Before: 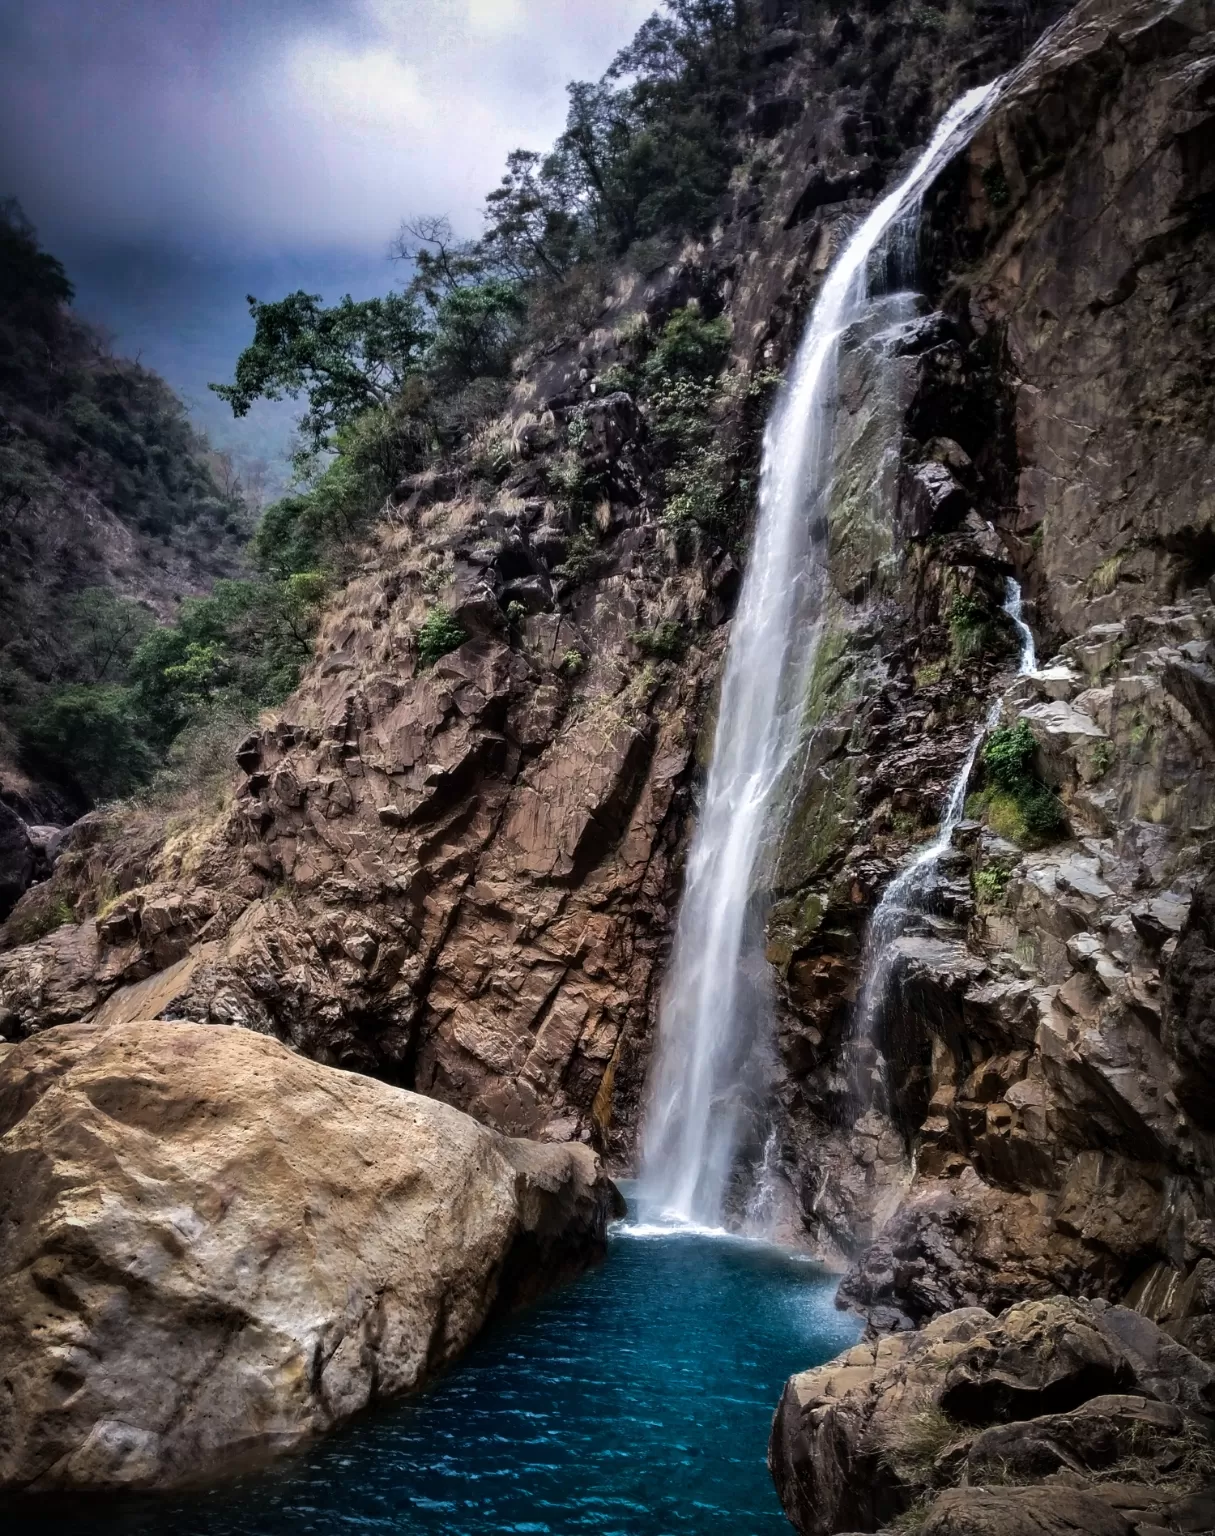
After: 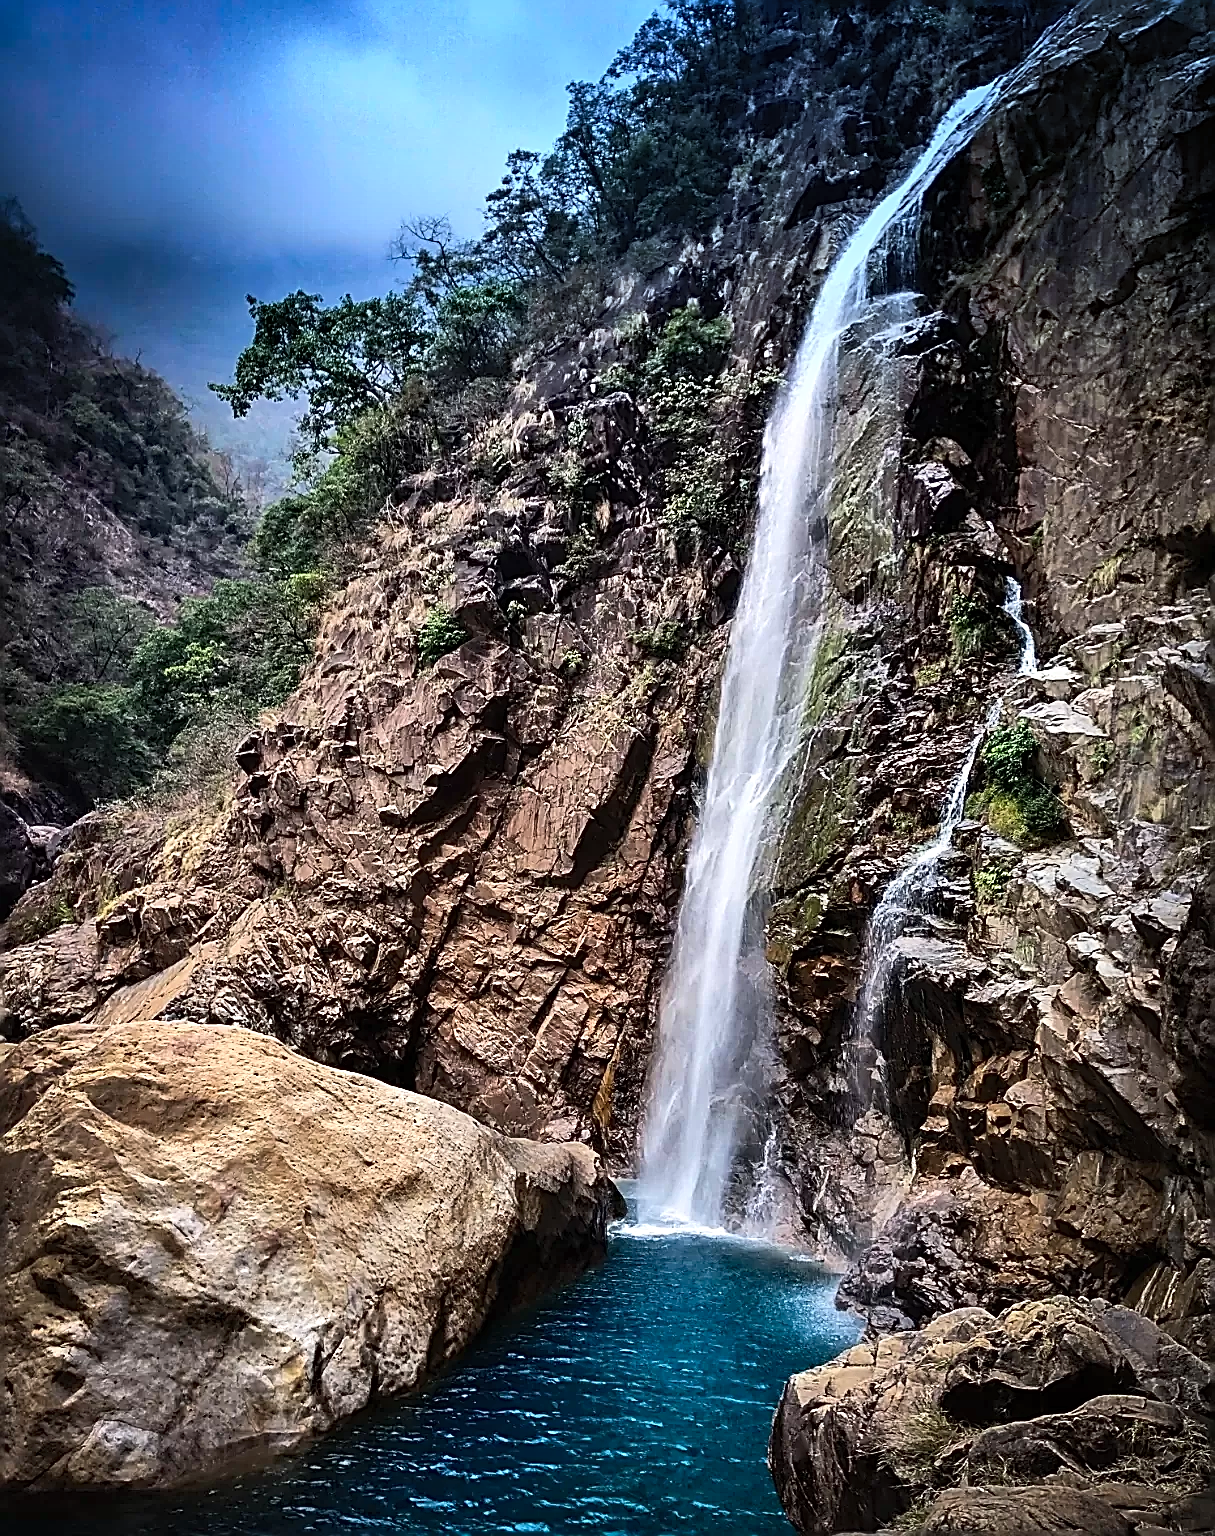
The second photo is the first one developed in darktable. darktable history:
sharpen: amount 2
contrast brightness saturation: contrast 0.2, brightness 0.16, saturation 0.22
graduated density: density 2.02 EV, hardness 44%, rotation 0.374°, offset 8.21, hue 208.8°, saturation 97%
white balance: emerald 1
